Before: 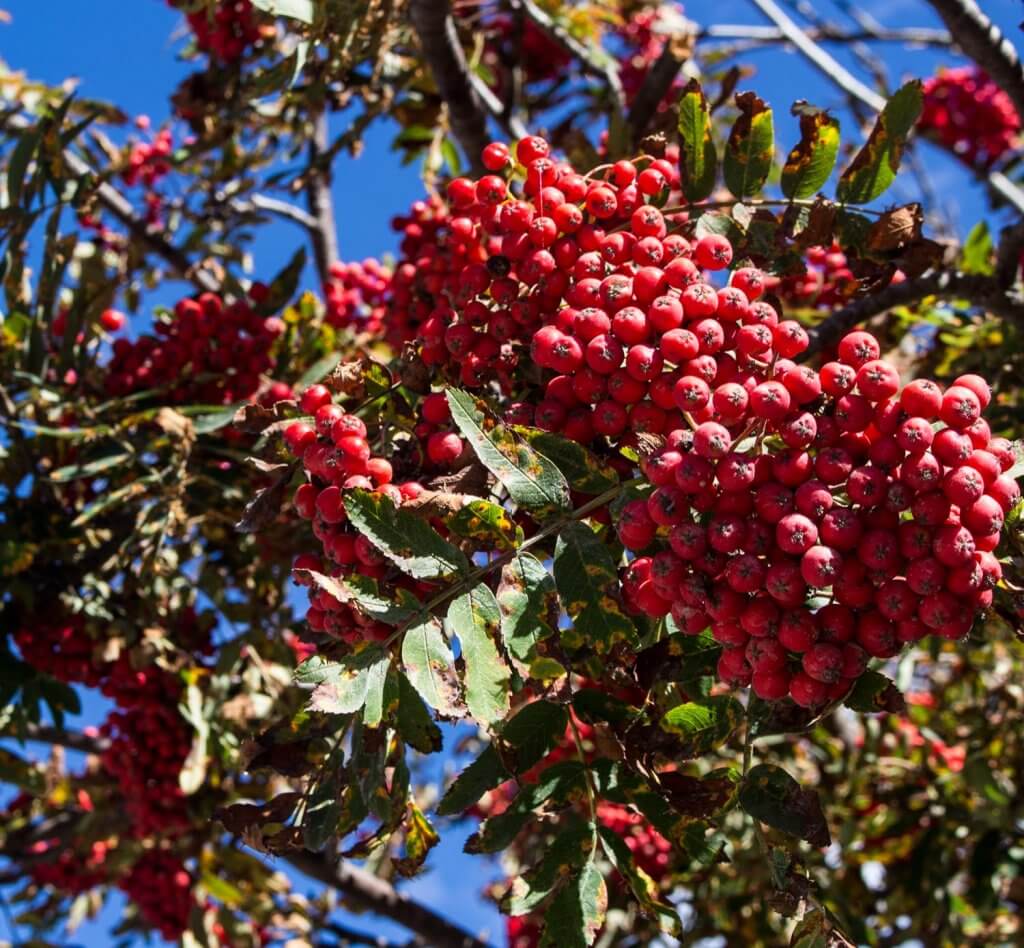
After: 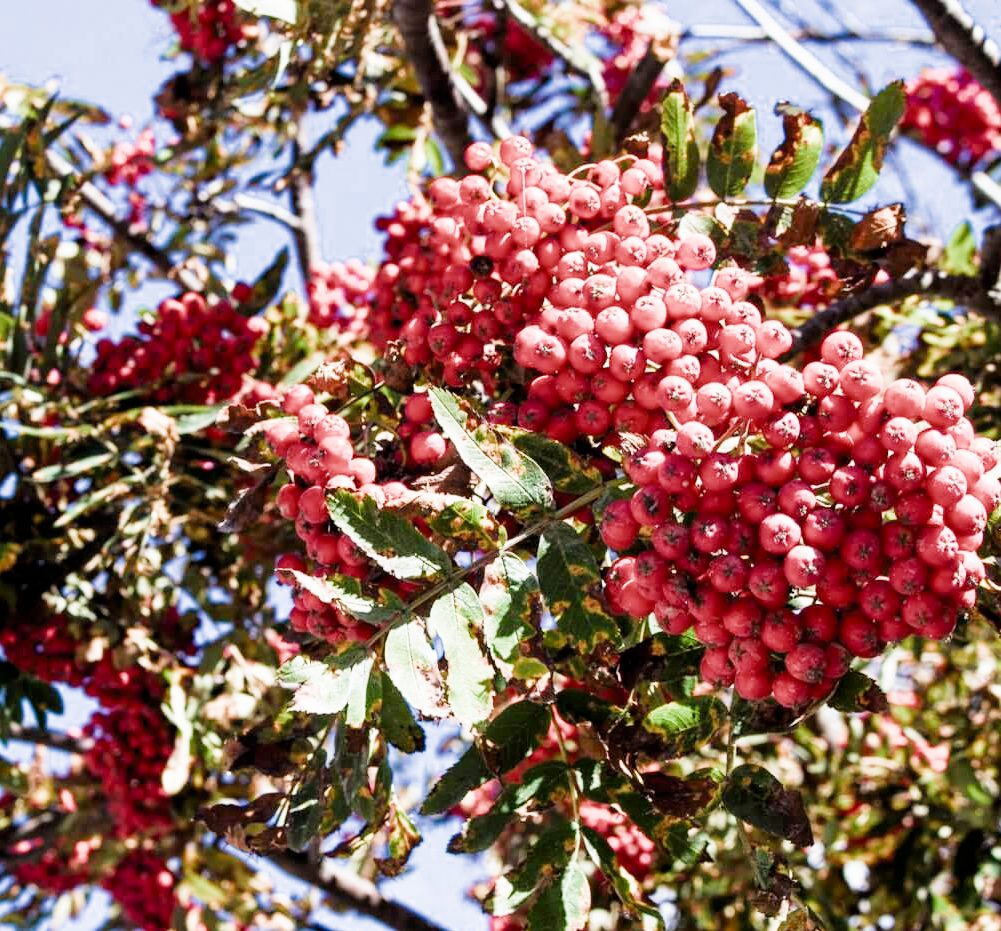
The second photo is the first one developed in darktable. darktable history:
contrast brightness saturation: contrast 0.03, brightness -0.032
crop and rotate: left 1.698%, right 0.506%, bottom 1.701%
filmic rgb: black relative exposure -7.65 EV, white relative exposure 4.56 EV, hardness 3.61, color science v4 (2020)
exposure: black level correction 0.001, exposure 1.863 EV, compensate exposure bias true, compensate highlight preservation false
